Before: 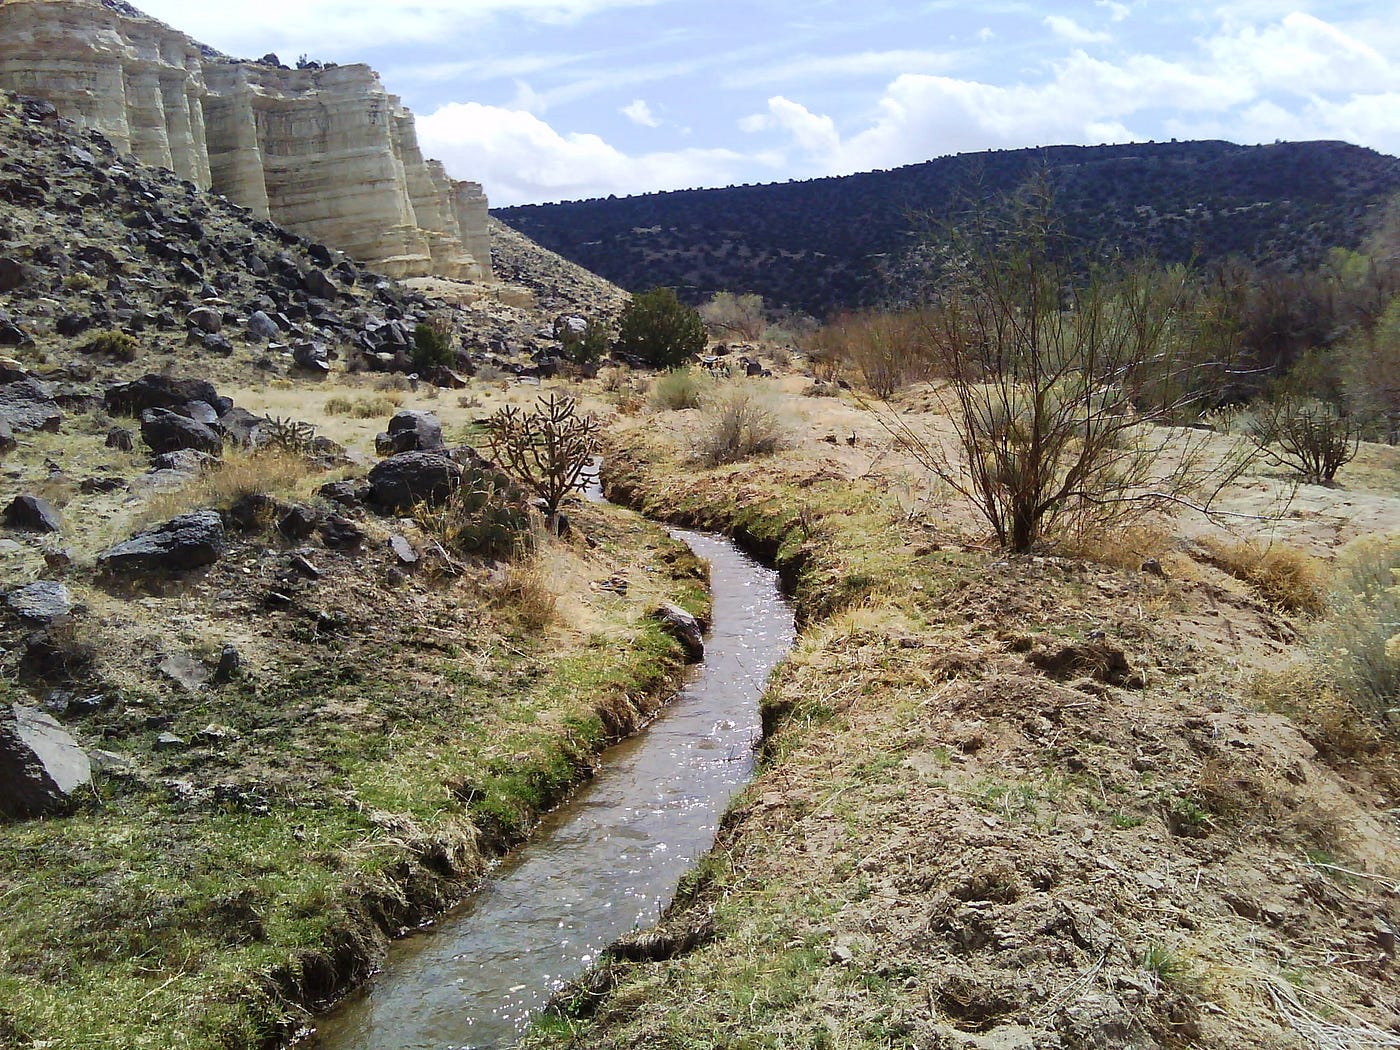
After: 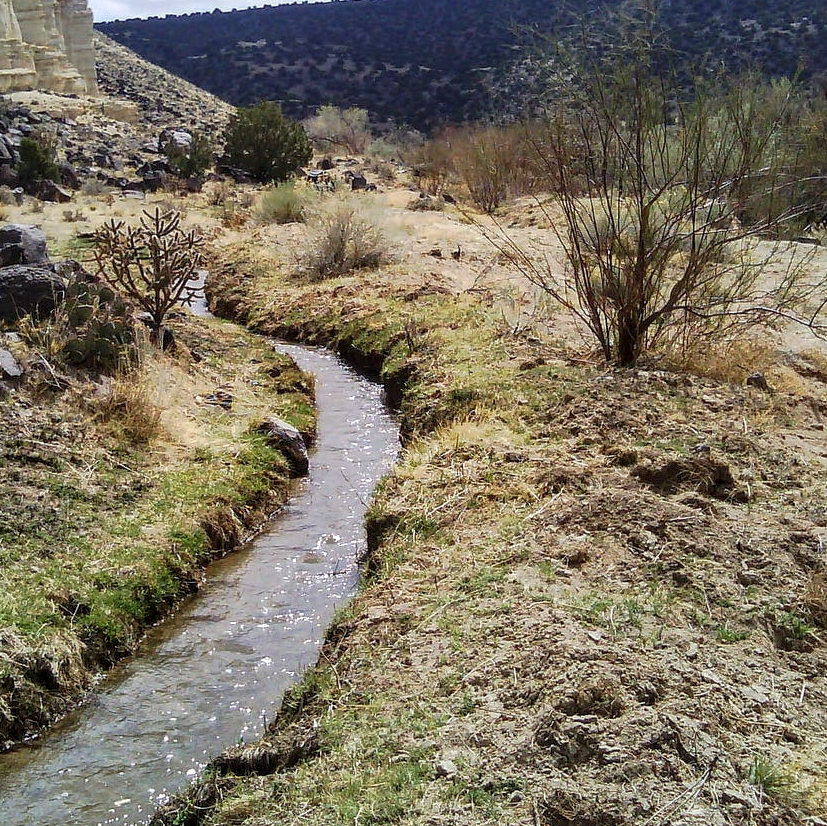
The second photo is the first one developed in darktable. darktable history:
exposure: compensate highlight preservation false
crop and rotate: left 28.256%, top 17.734%, right 12.656%, bottom 3.573%
local contrast: detail 130%
shadows and highlights: shadows 22.7, highlights -48.71, soften with gaussian
